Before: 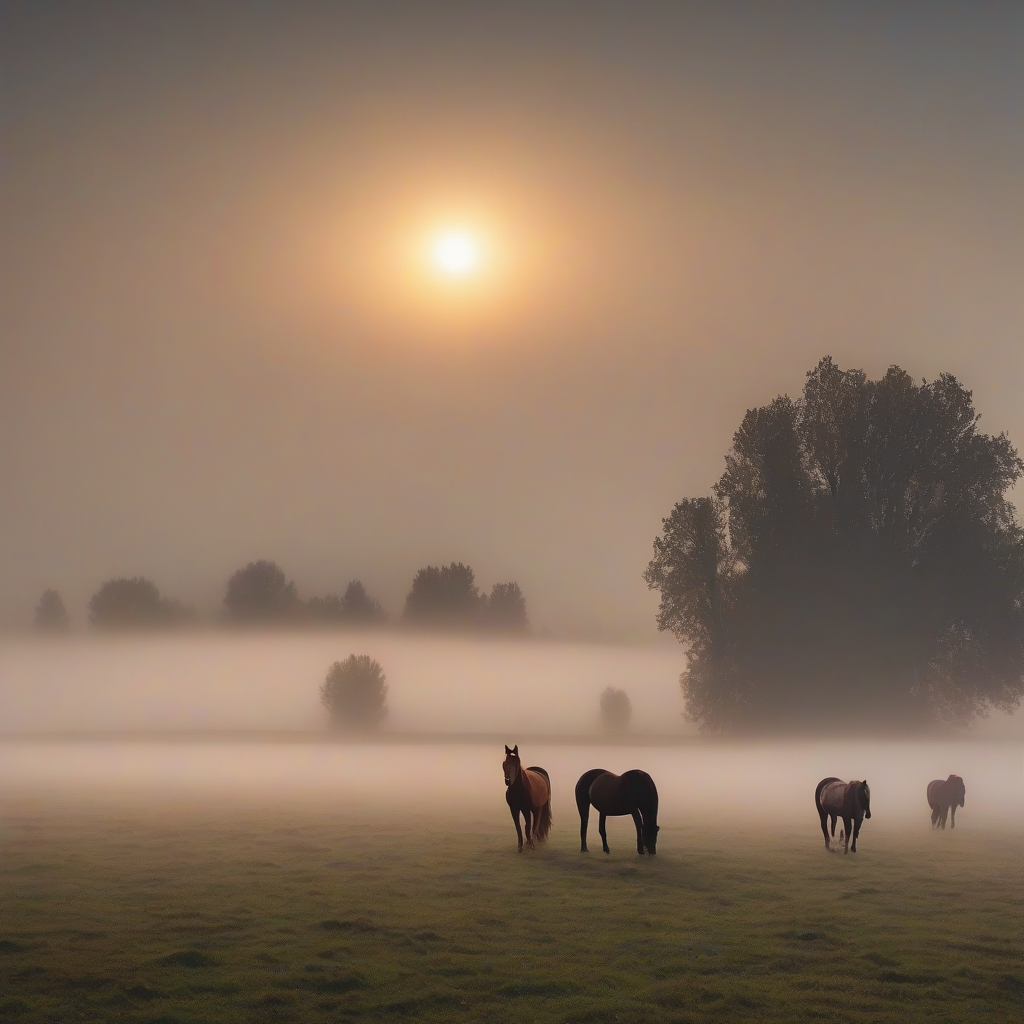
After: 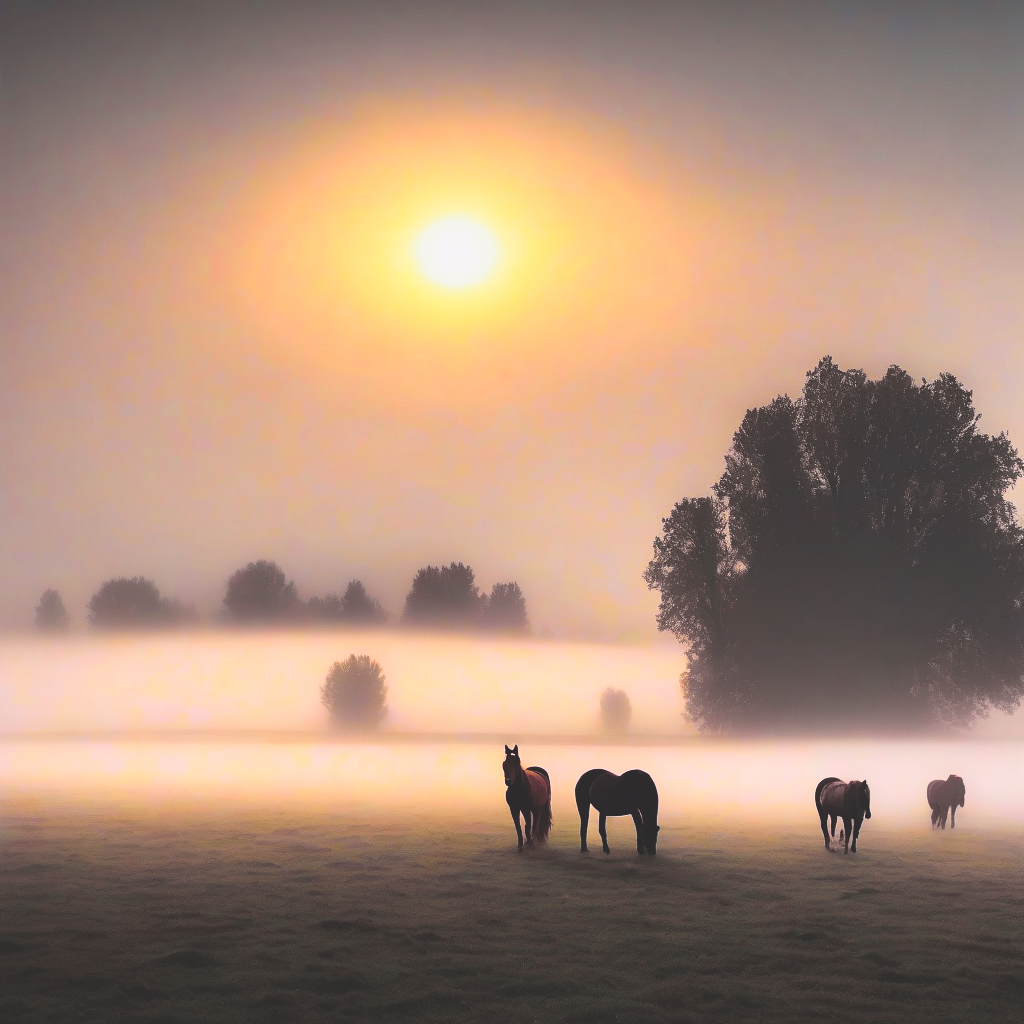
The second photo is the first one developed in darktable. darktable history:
tone curve: curves: ch0 [(0, 0.031) (0.139, 0.084) (0.311, 0.278) (0.495, 0.544) (0.718, 0.816) (0.841, 0.909) (1, 0.967)]; ch1 [(0, 0) (0.272, 0.249) (0.388, 0.385) (0.469, 0.456) (0.495, 0.497) (0.538, 0.545) (0.578, 0.595) (0.707, 0.778) (1, 1)]; ch2 [(0, 0) (0.125, 0.089) (0.353, 0.329) (0.443, 0.408) (0.502, 0.499) (0.557, 0.531) (0.608, 0.631) (1, 1)], color space Lab, independent channels, preserve colors none
base curve: curves: ch0 [(0, 0.036) (0.007, 0.037) (0.604, 0.887) (1, 1)], preserve colors none
